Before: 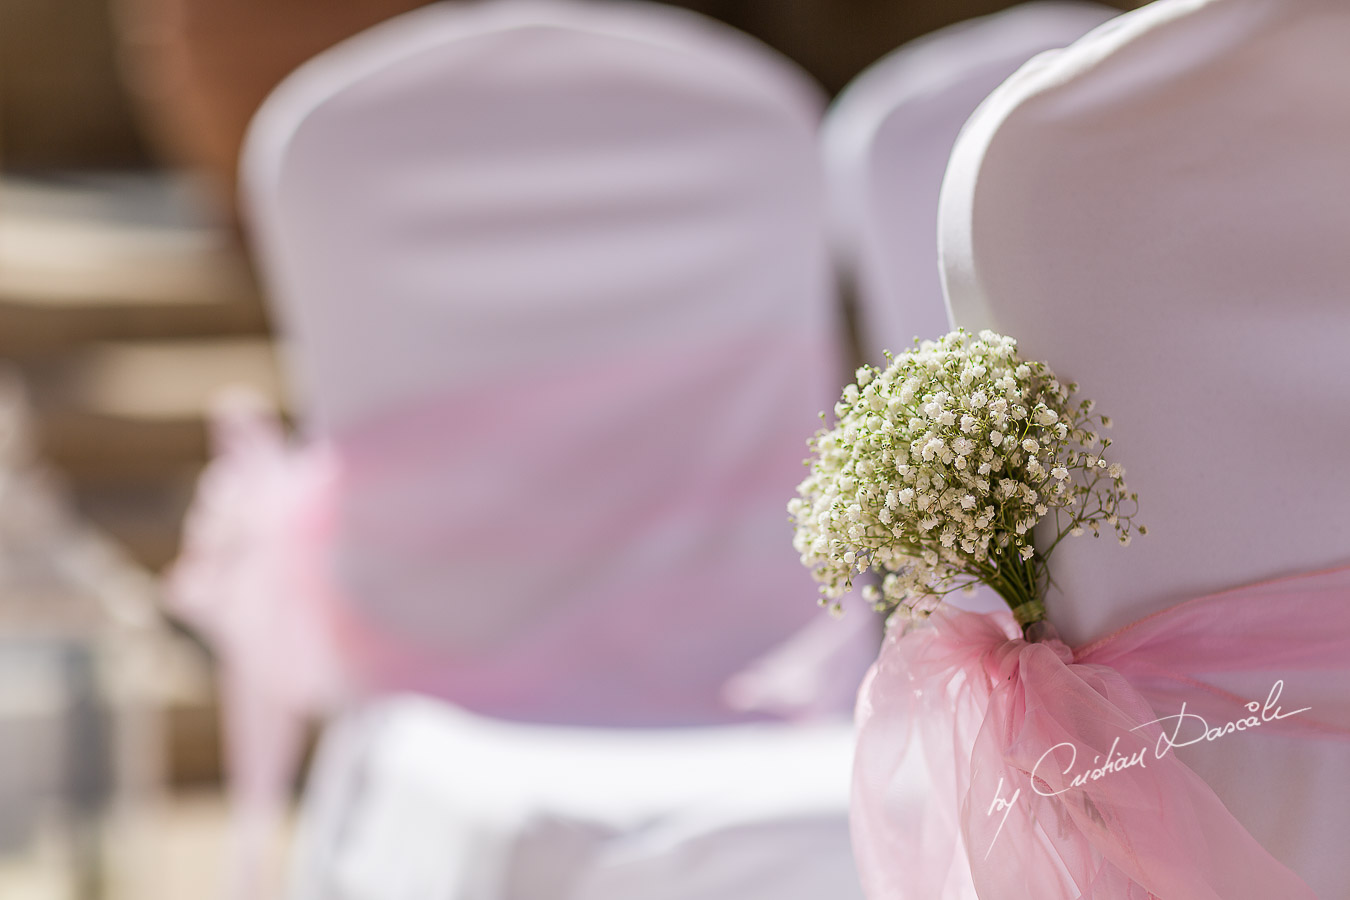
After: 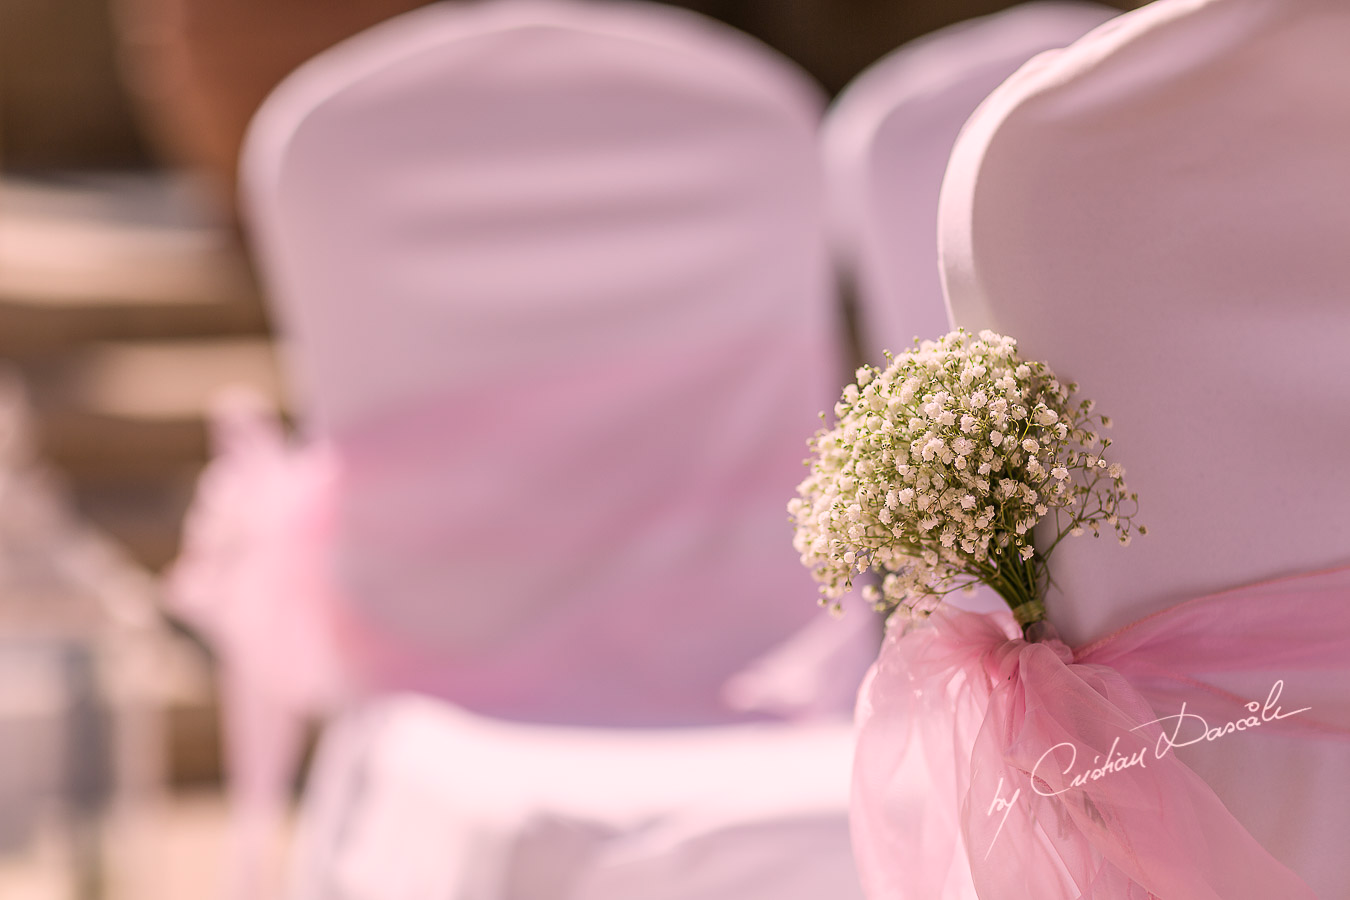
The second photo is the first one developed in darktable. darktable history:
color correction: highlights a* 14.54, highlights b* 4.72
contrast brightness saturation: saturation -0.048
